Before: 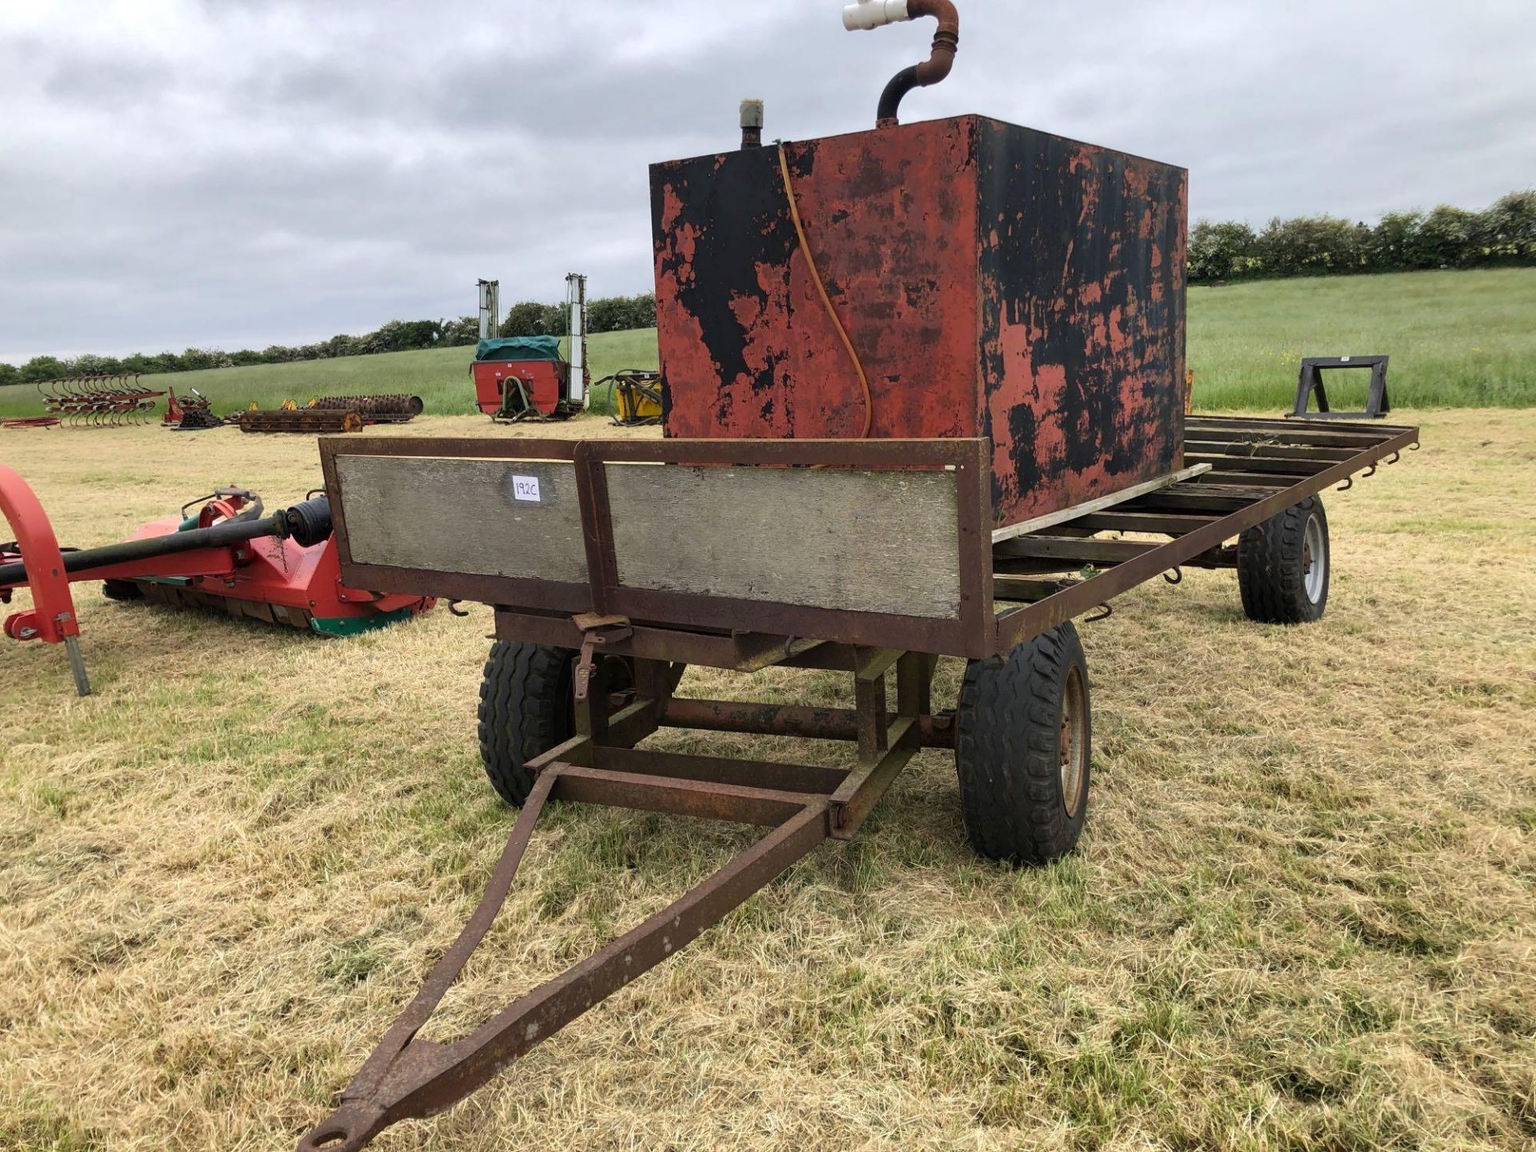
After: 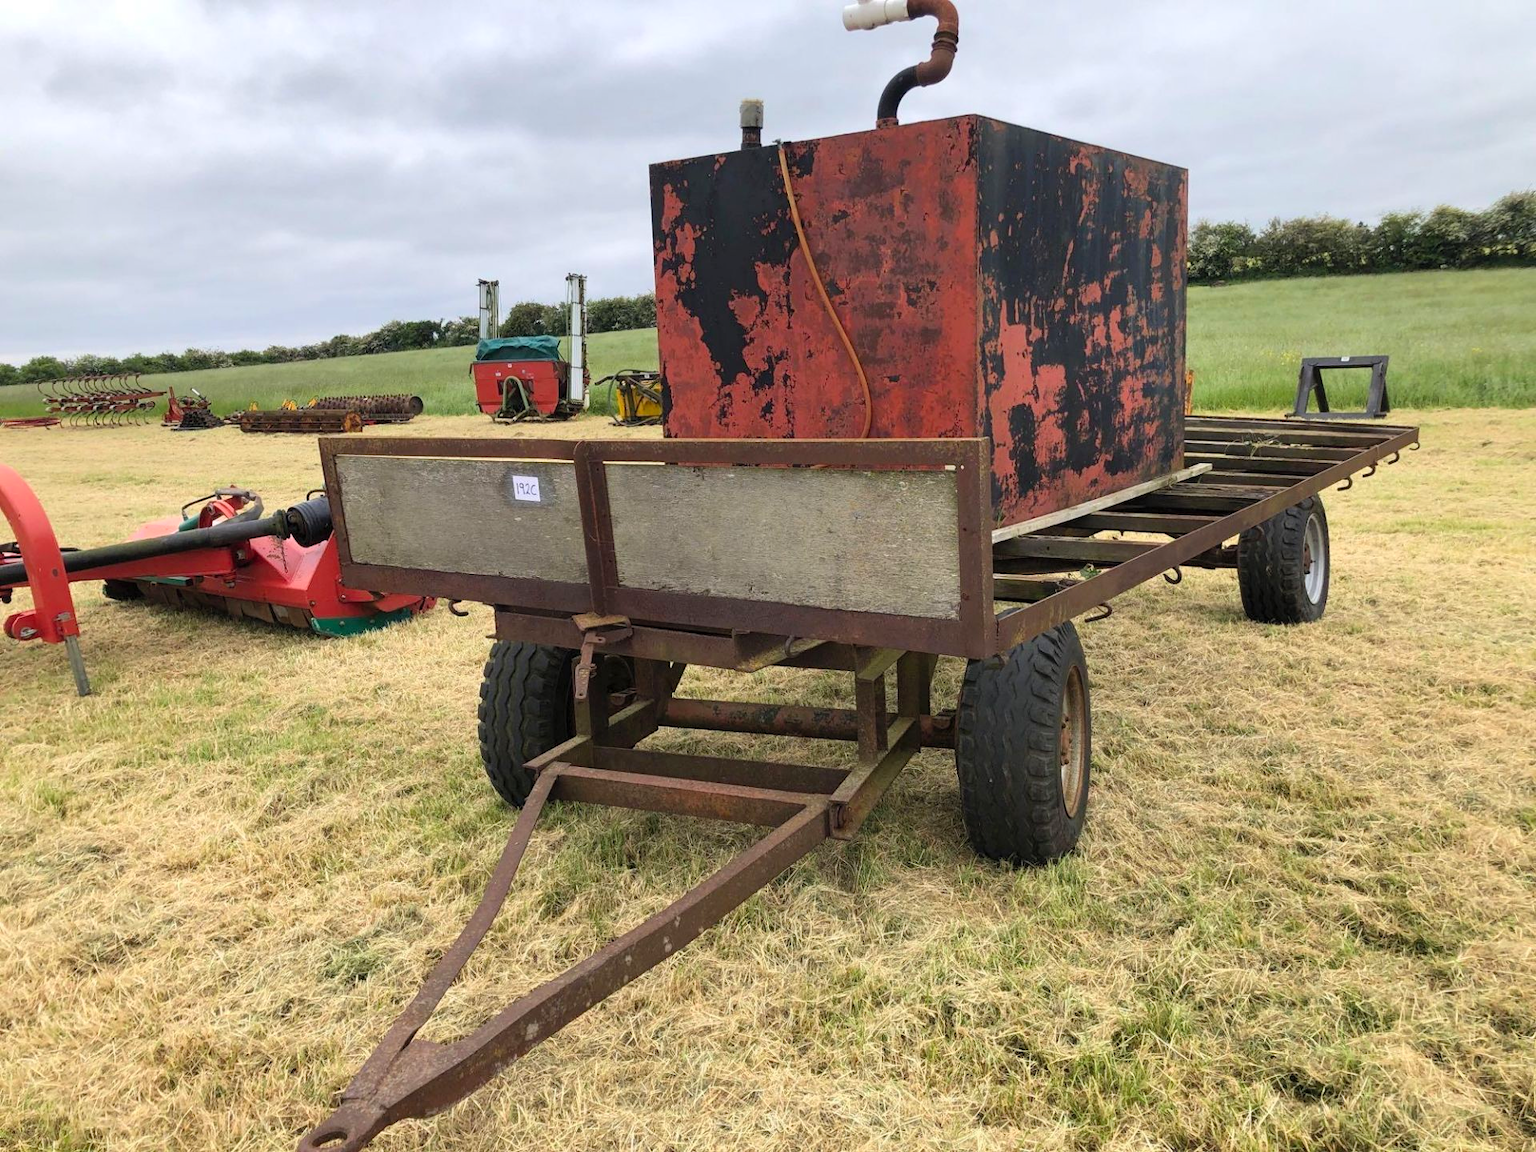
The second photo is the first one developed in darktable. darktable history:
contrast brightness saturation: contrast 0.074, brightness 0.083, saturation 0.179
